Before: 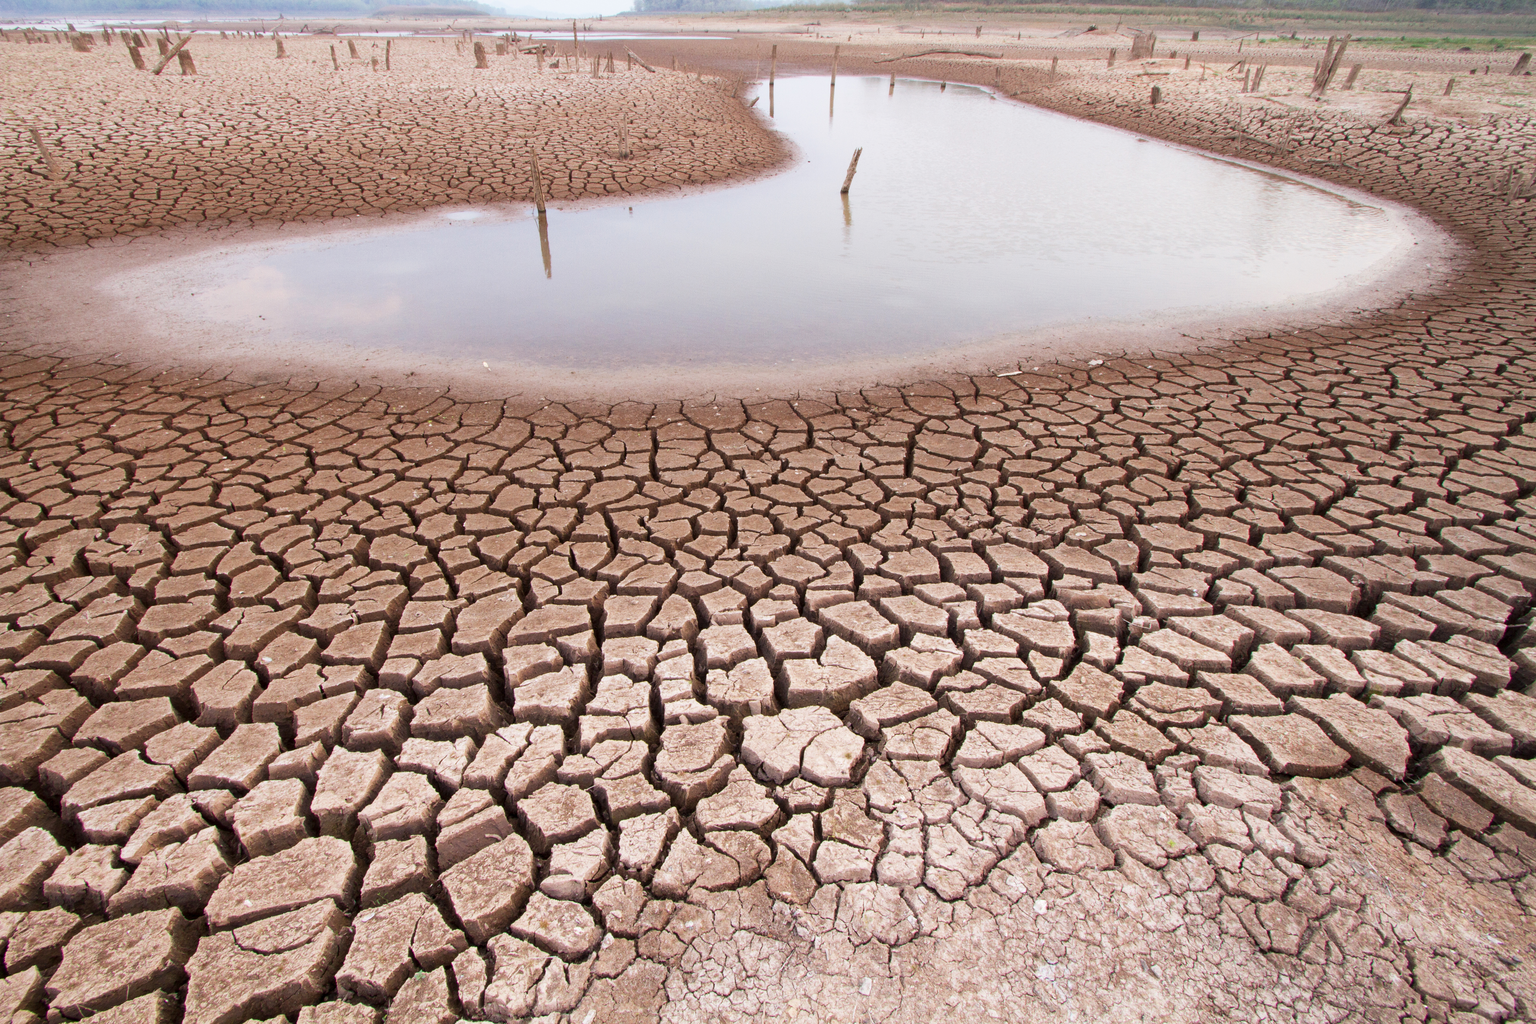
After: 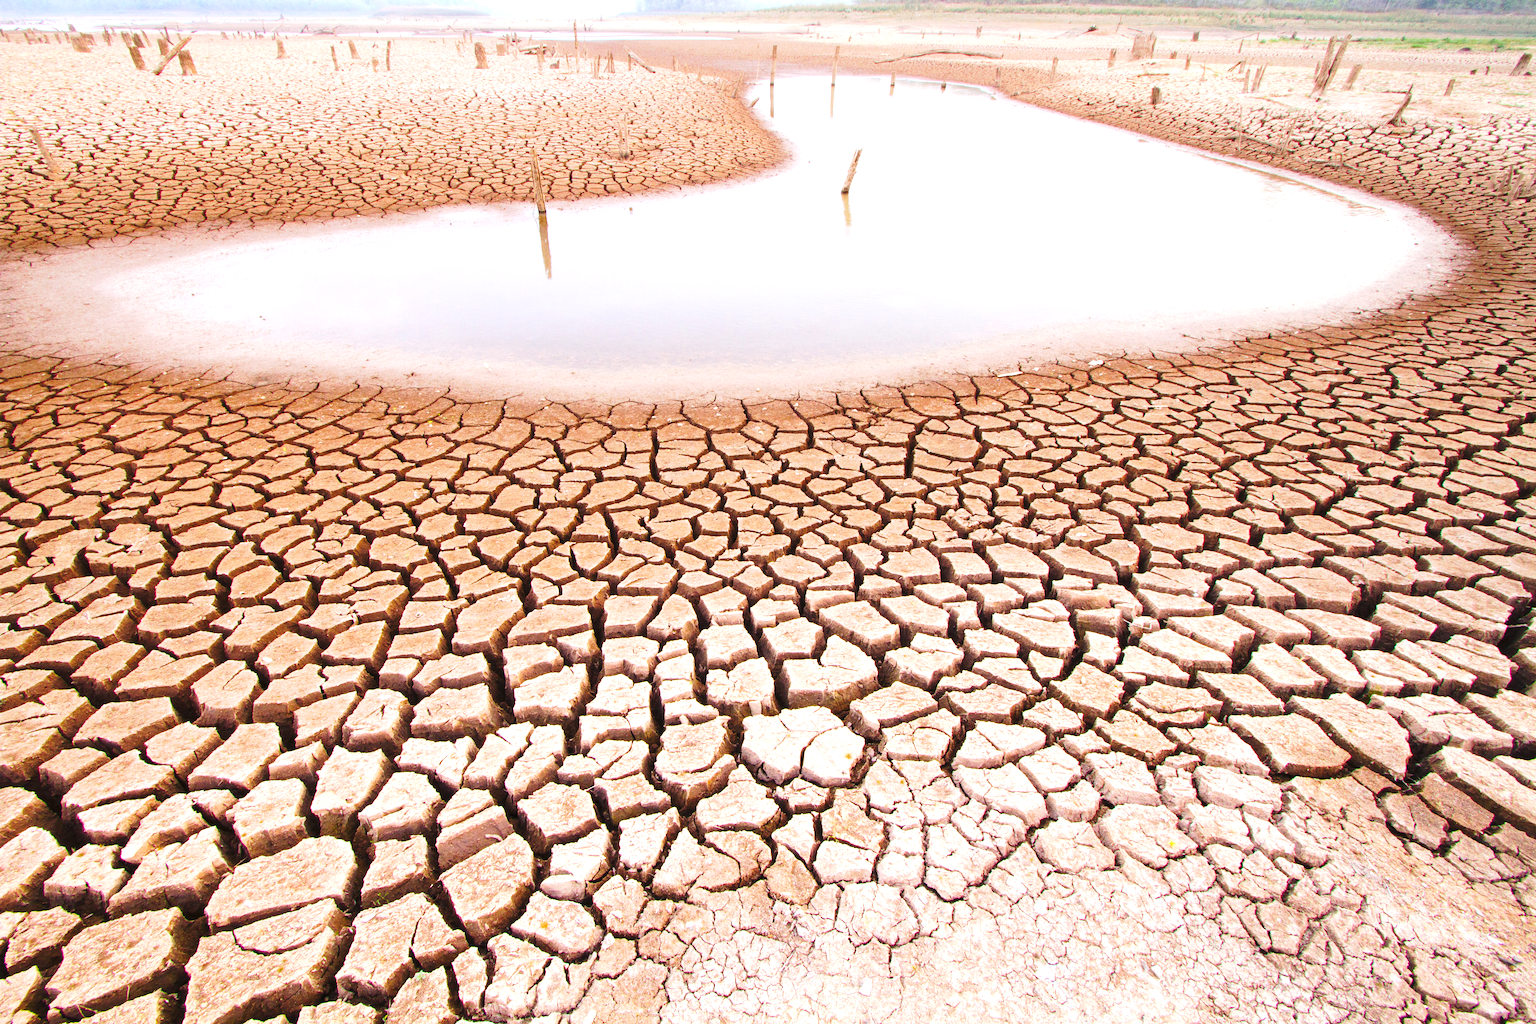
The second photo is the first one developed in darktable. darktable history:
tone equalizer: -8 EV -0.442 EV, -7 EV -0.426 EV, -6 EV -0.369 EV, -5 EV -0.213 EV, -3 EV 0.218 EV, -2 EV 0.331 EV, -1 EV 0.401 EV, +0 EV 0.441 EV, smoothing diameter 24.84%, edges refinement/feathering 8.12, preserve details guided filter
color balance rgb: perceptual saturation grading › global saturation 30.338%, perceptual brilliance grading › highlights 8.026%, perceptual brilliance grading › mid-tones 3.707%, perceptual brilliance grading › shadows 1.775%, global vibrance 20%
tone curve: curves: ch0 [(0, 0) (0.003, 0.046) (0.011, 0.052) (0.025, 0.059) (0.044, 0.069) (0.069, 0.084) (0.1, 0.107) (0.136, 0.133) (0.177, 0.171) (0.224, 0.216) (0.277, 0.293) (0.335, 0.371) (0.399, 0.481) (0.468, 0.577) (0.543, 0.662) (0.623, 0.749) (0.709, 0.831) (0.801, 0.891) (0.898, 0.942) (1, 1)], preserve colors none
